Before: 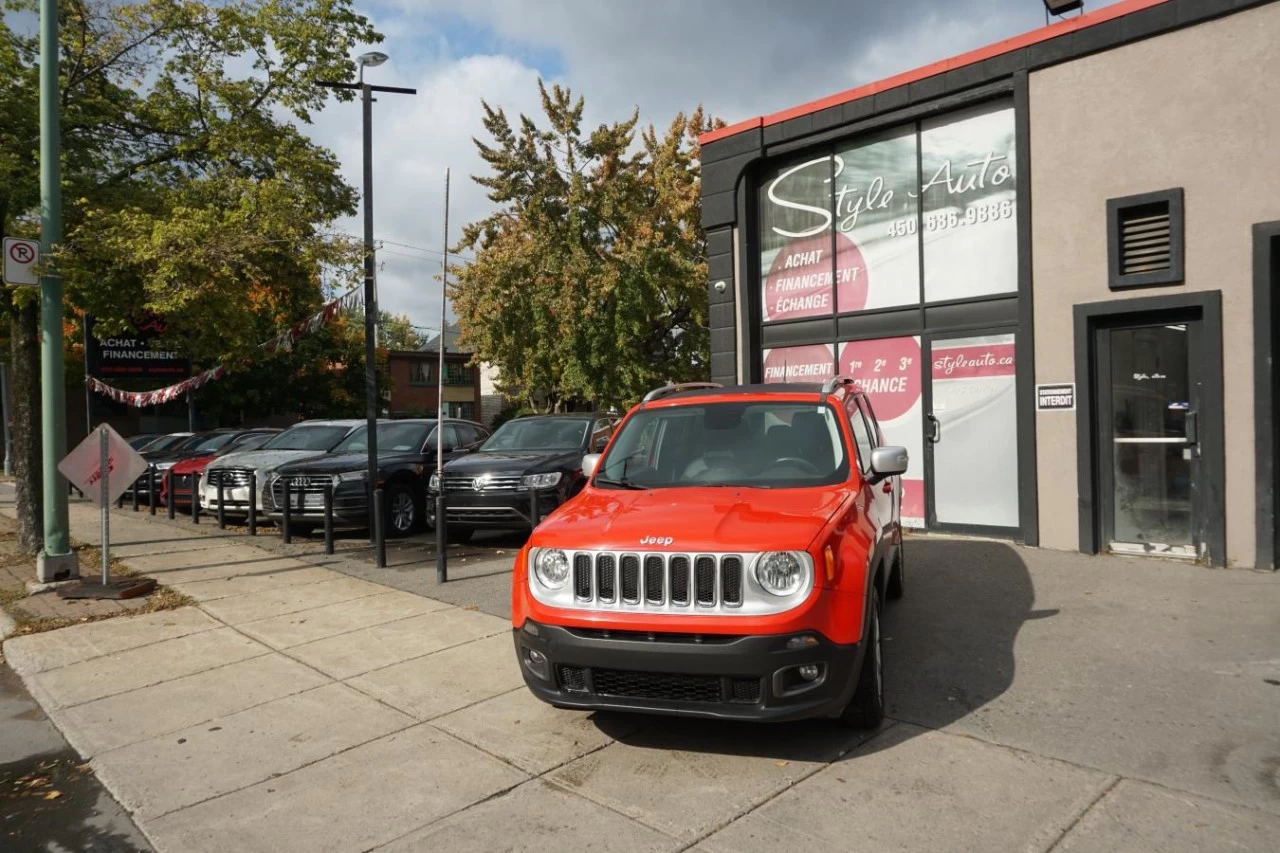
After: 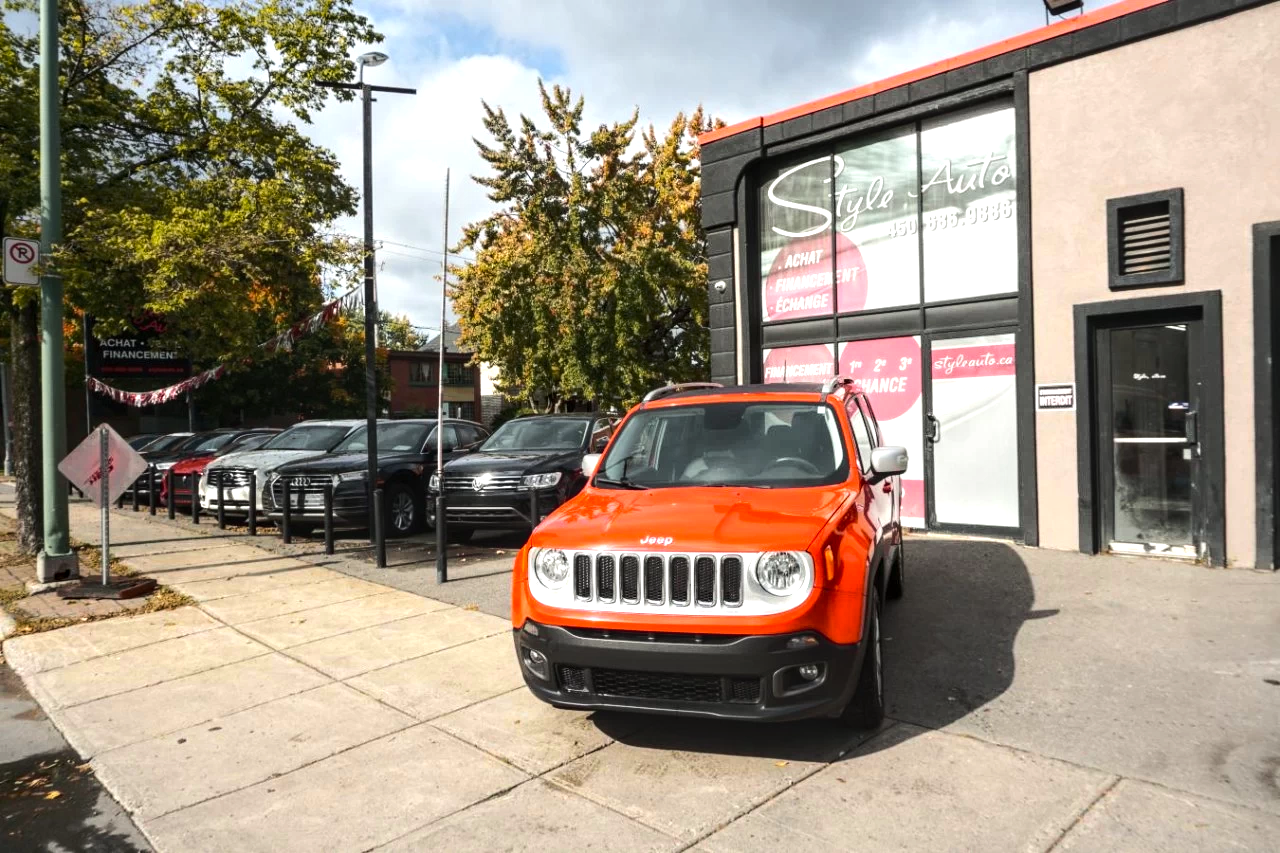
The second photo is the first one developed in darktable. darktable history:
tone equalizer: -8 EV 0.001 EV, -7 EV -0.002 EV, -6 EV 0.002 EV, -5 EV -0.03 EV, -4 EV -0.116 EV, -3 EV -0.169 EV, -2 EV 0.24 EV, -1 EV 0.702 EV, +0 EV 0.493 EV
exposure: exposure 0.178 EV, compensate exposure bias true, compensate highlight preservation false
tone curve: curves: ch0 [(0, 0.003) (0.117, 0.101) (0.257, 0.246) (0.408, 0.432) (0.611, 0.653) (0.824, 0.846) (1, 1)]; ch1 [(0, 0) (0.227, 0.197) (0.405, 0.421) (0.501, 0.501) (0.522, 0.53) (0.563, 0.572) (0.589, 0.611) (0.699, 0.709) (0.976, 0.992)]; ch2 [(0, 0) (0.208, 0.176) (0.377, 0.38) (0.5, 0.5) (0.537, 0.534) (0.571, 0.576) (0.681, 0.746) (1, 1)], color space Lab, independent channels, preserve colors none
local contrast: on, module defaults
